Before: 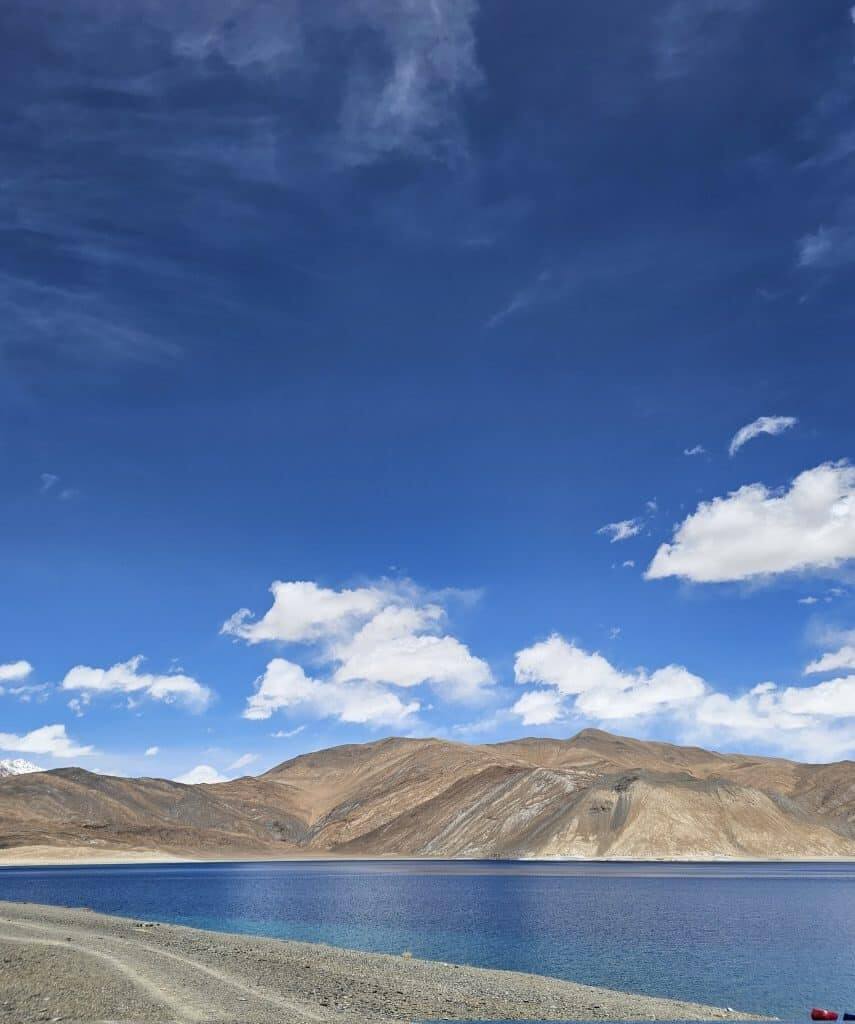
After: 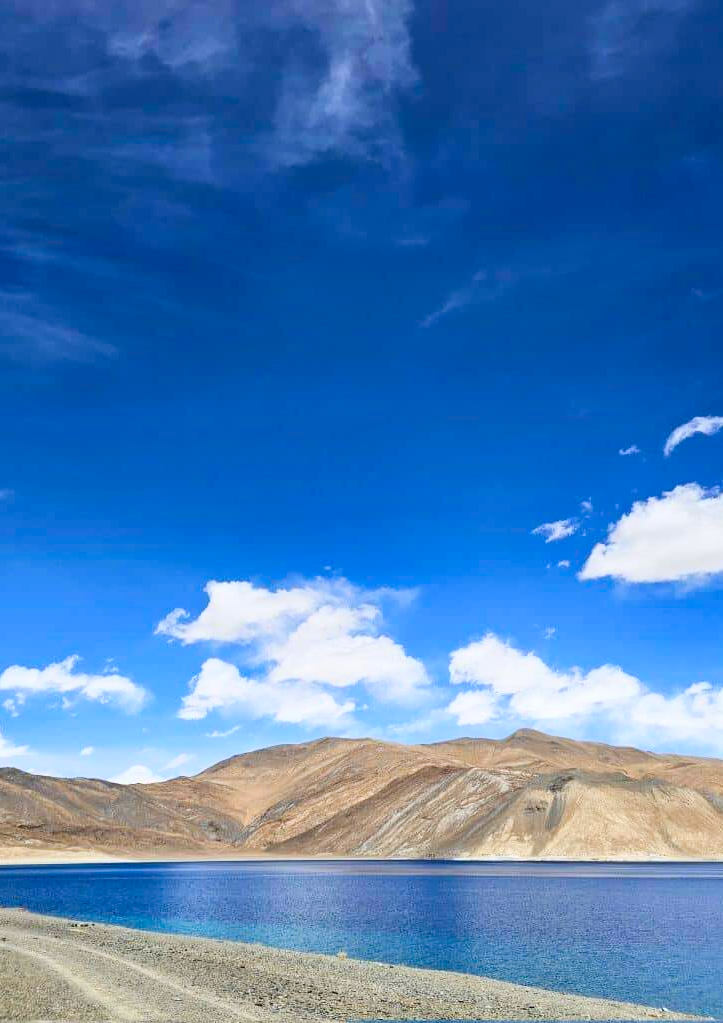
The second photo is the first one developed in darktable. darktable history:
crop: left 7.615%, right 7.798%
color balance rgb: shadows lift › luminance -20.372%, linear chroma grading › global chroma -14.908%, perceptual saturation grading › global saturation 23.95%, perceptual saturation grading › highlights -24.042%, perceptual saturation grading › mid-tones 24.252%, perceptual saturation grading › shadows 40.838%, global vibrance 20%
contrast brightness saturation: contrast 0.202, brightness 0.163, saturation 0.228
